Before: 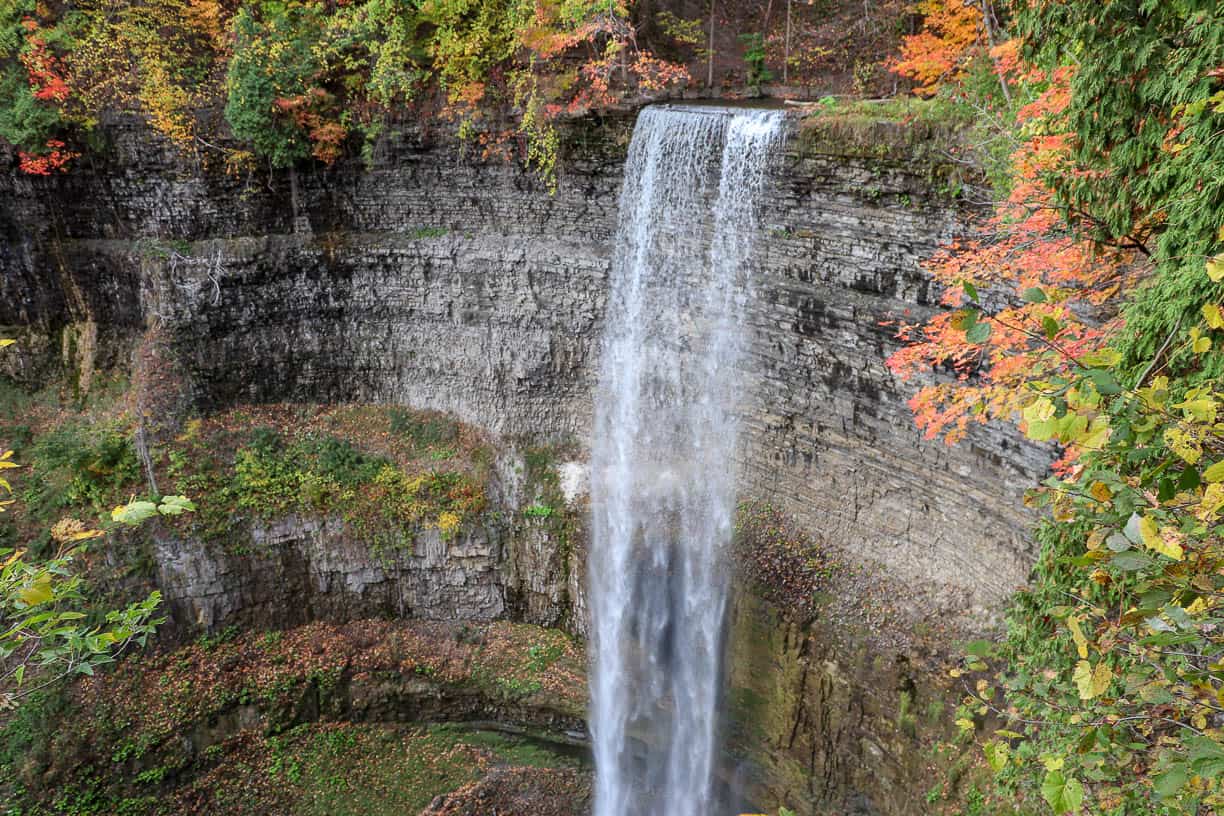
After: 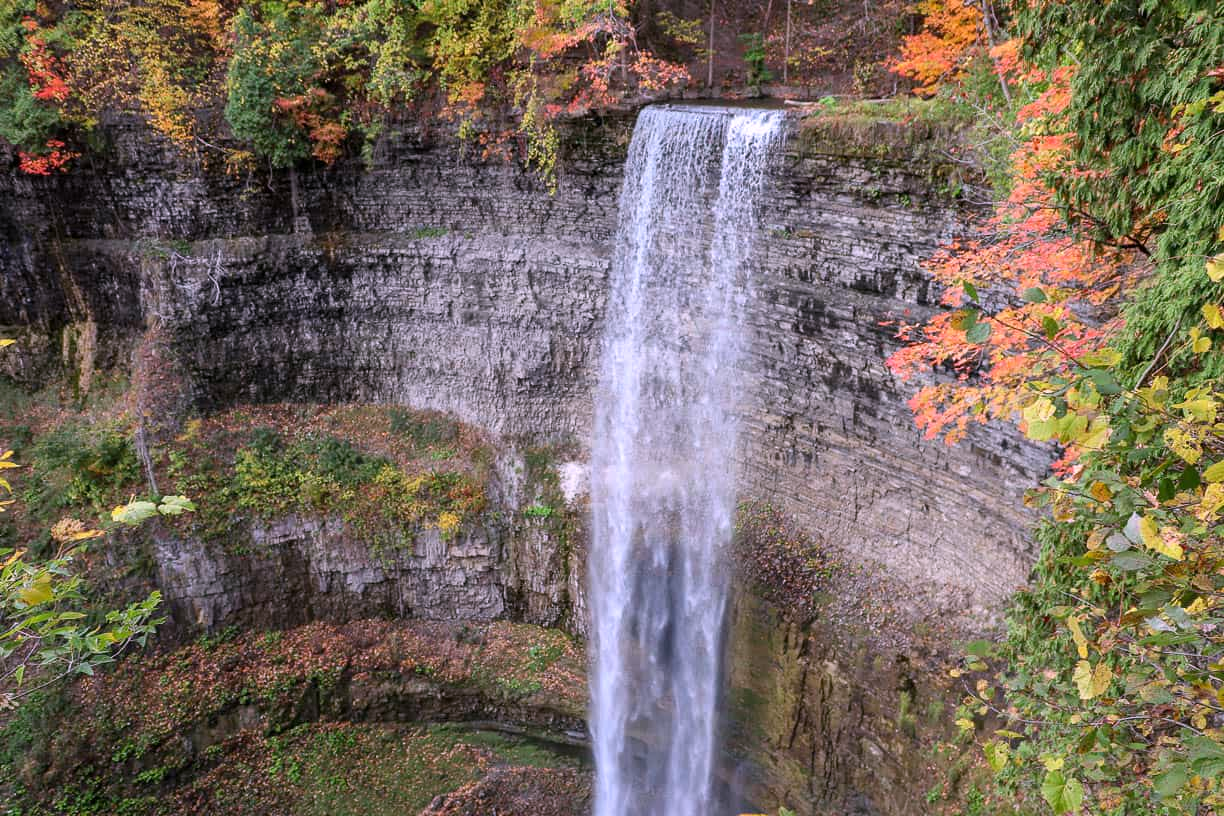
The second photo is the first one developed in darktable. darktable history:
white balance: red 1.066, blue 1.119
exposure: exposure -0.021 EV, compensate highlight preservation false
